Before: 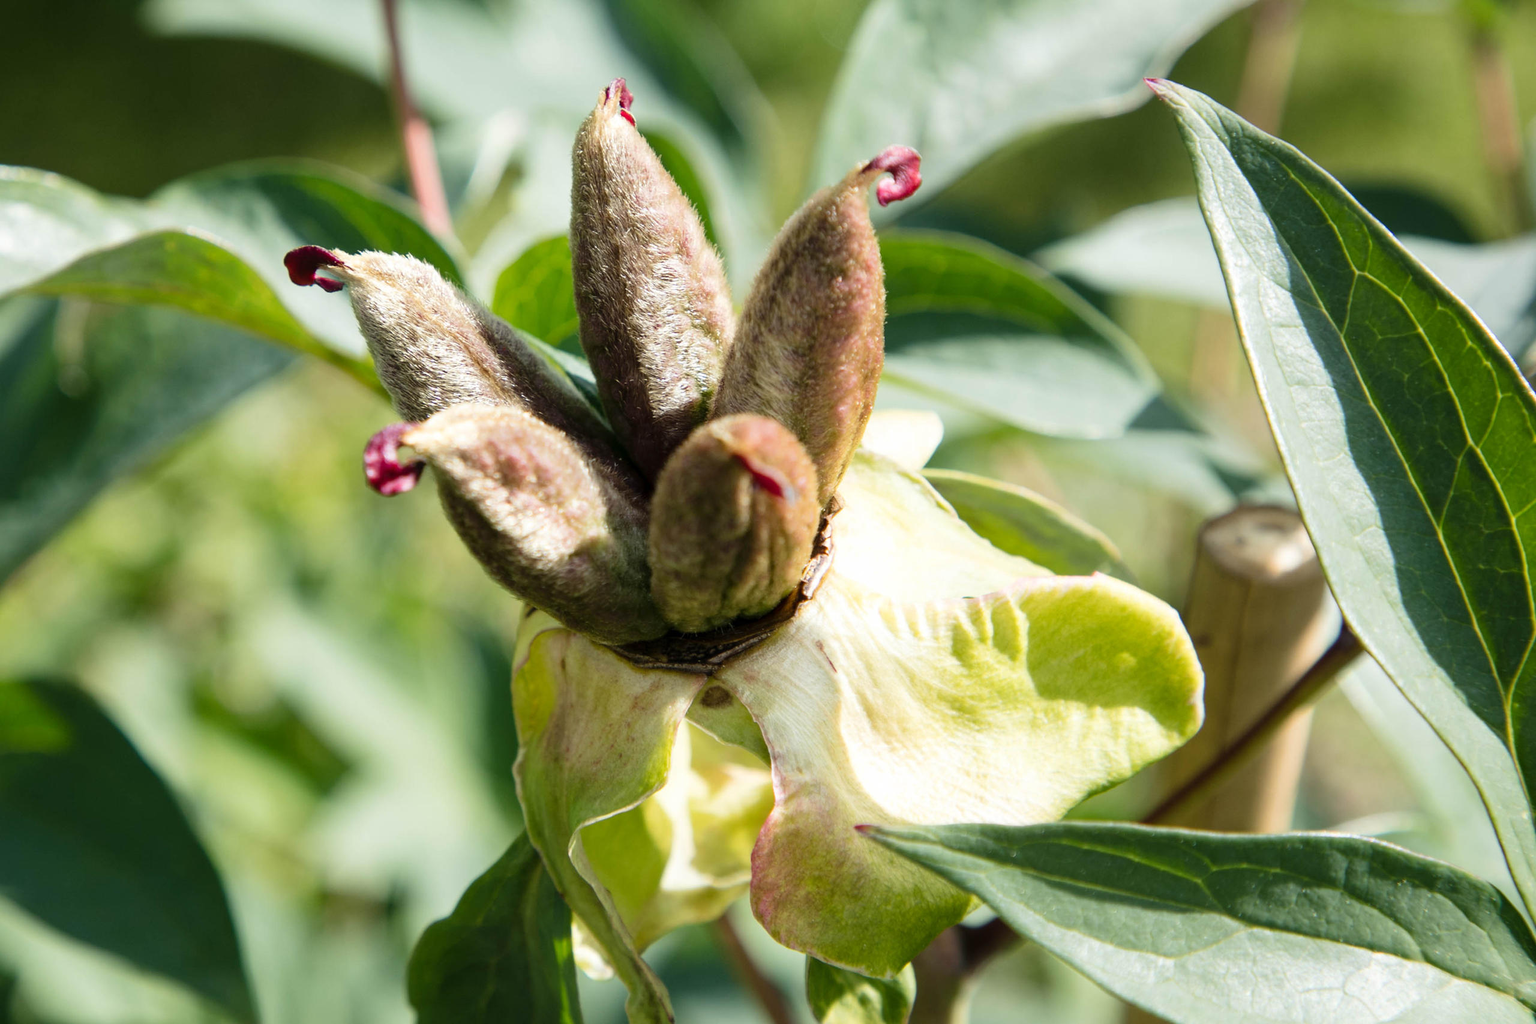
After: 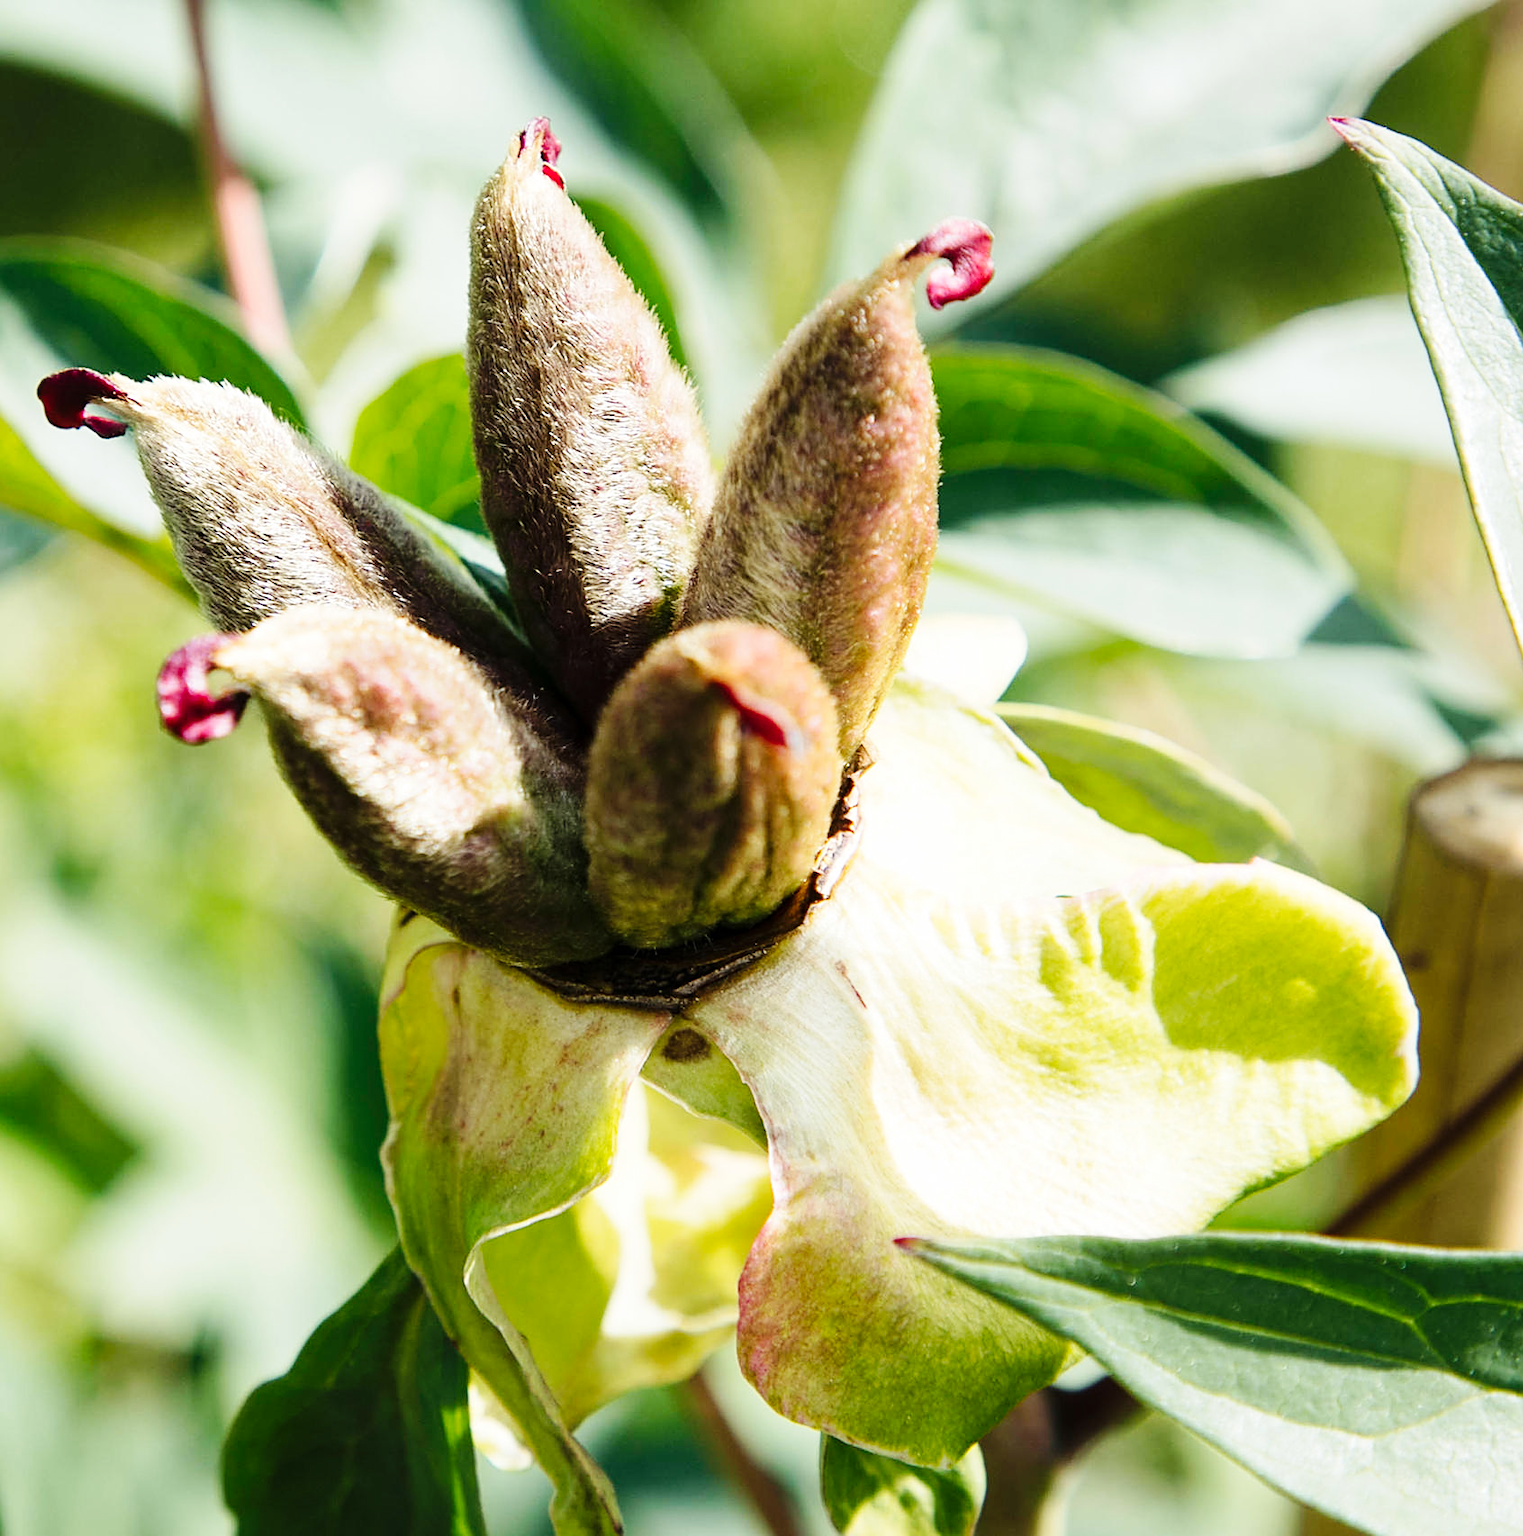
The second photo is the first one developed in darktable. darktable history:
sharpen: on, module defaults
exposure: compensate highlight preservation false
crop: left 16.897%, right 16.982%
base curve: curves: ch0 [(0, 0) (0.032, 0.025) (0.121, 0.166) (0.206, 0.329) (0.605, 0.79) (1, 1)], preserve colors none
